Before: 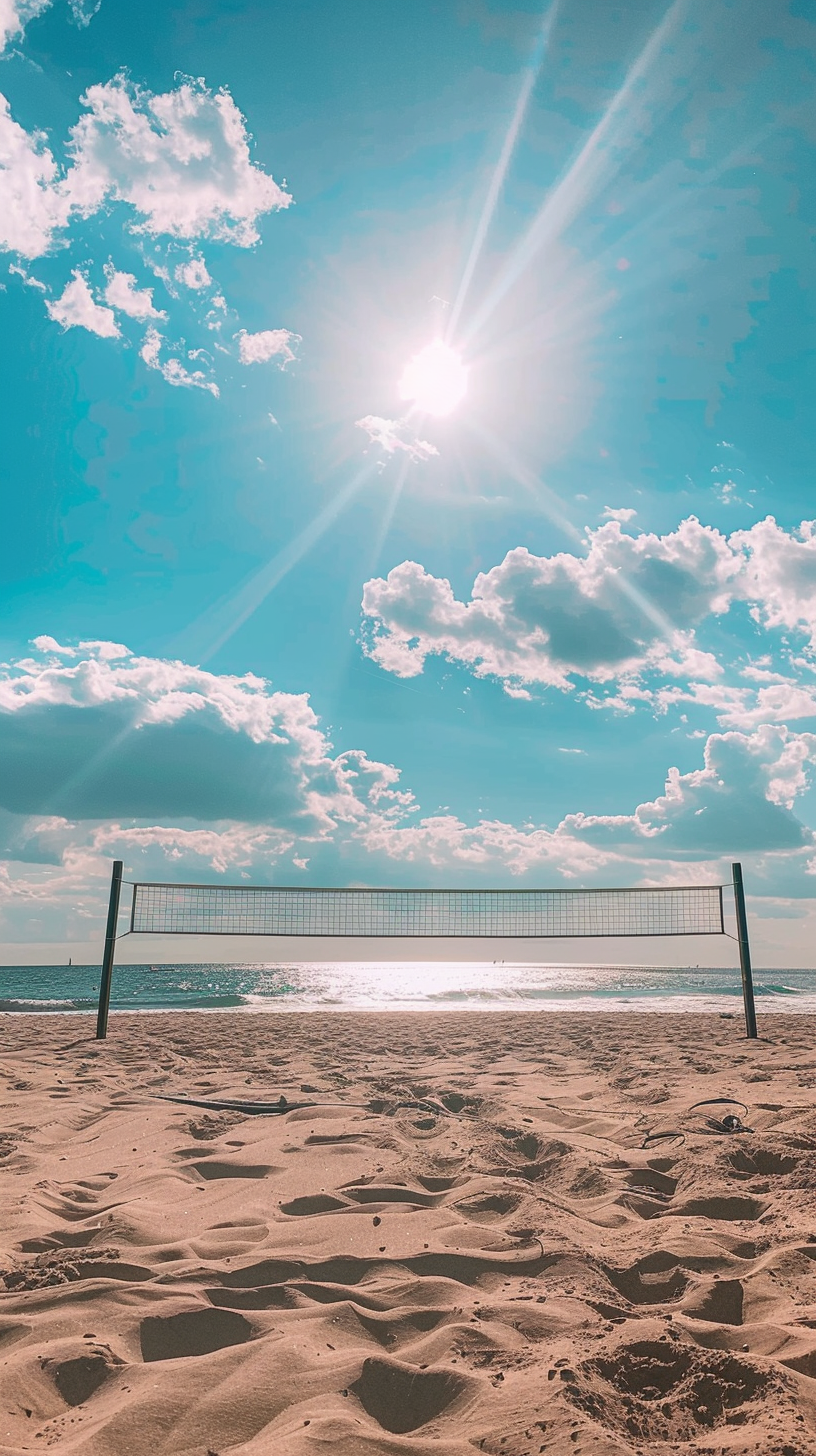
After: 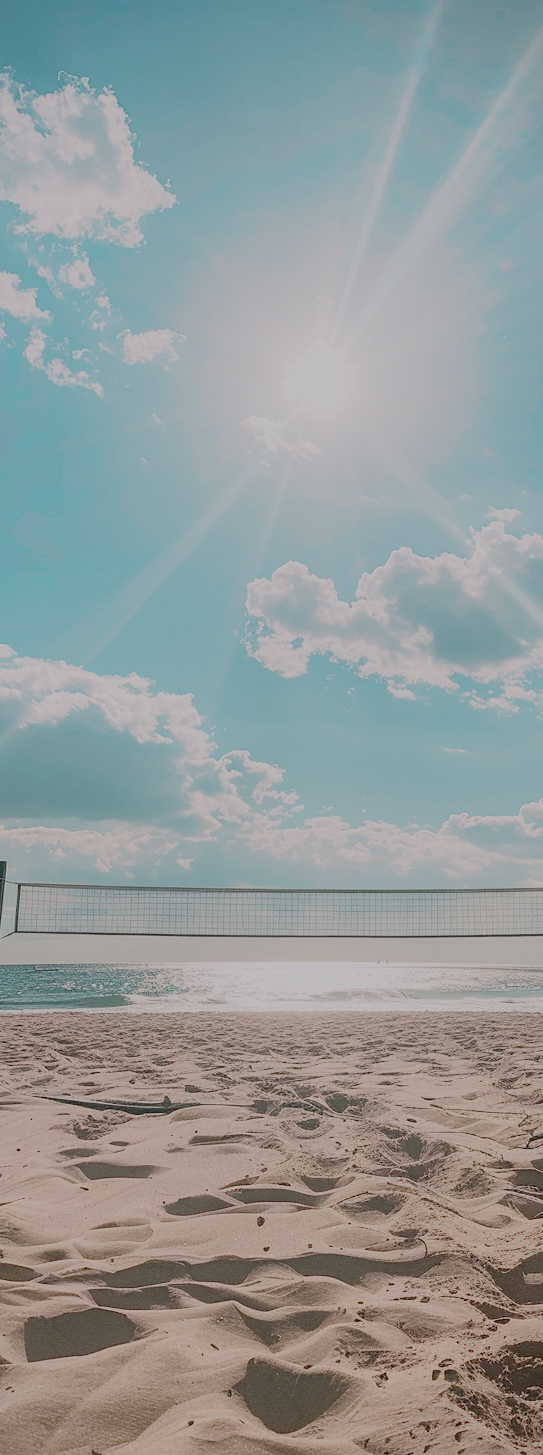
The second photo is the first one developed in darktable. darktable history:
exposure: exposure -0.242 EV, compensate highlight preservation false
crop and rotate: left 14.292%, right 19.041%
tone equalizer: -8 EV -0.75 EV, -7 EV -0.7 EV, -6 EV -0.6 EV, -5 EV -0.4 EV, -3 EV 0.4 EV, -2 EV 0.6 EV, -1 EV 0.7 EV, +0 EV 0.75 EV, edges refinement/feathering 500, mask exposure compensation -1.57 EV, preserve details no
contrast brightness saturation: contrast 0.07, brightness 0.08, saturation 0.18
filmic rgb: white relative exposure 8 EV, threshold 3 EV, structure ↔ texture 100%, target black luminance 0%, hardness 2.44, latitude 76.53%, contrast 0.562, shadows ↔ highlights balance 0%, preserve chrominance no, color science v4 (2020), iterations of high-quality reconstruction 10, type of noise poissonian, enable highlight reconstruction true
vignetting: fall-off start 97%, fall-off radius 100%, width/height ratio 0.609, unbound false
